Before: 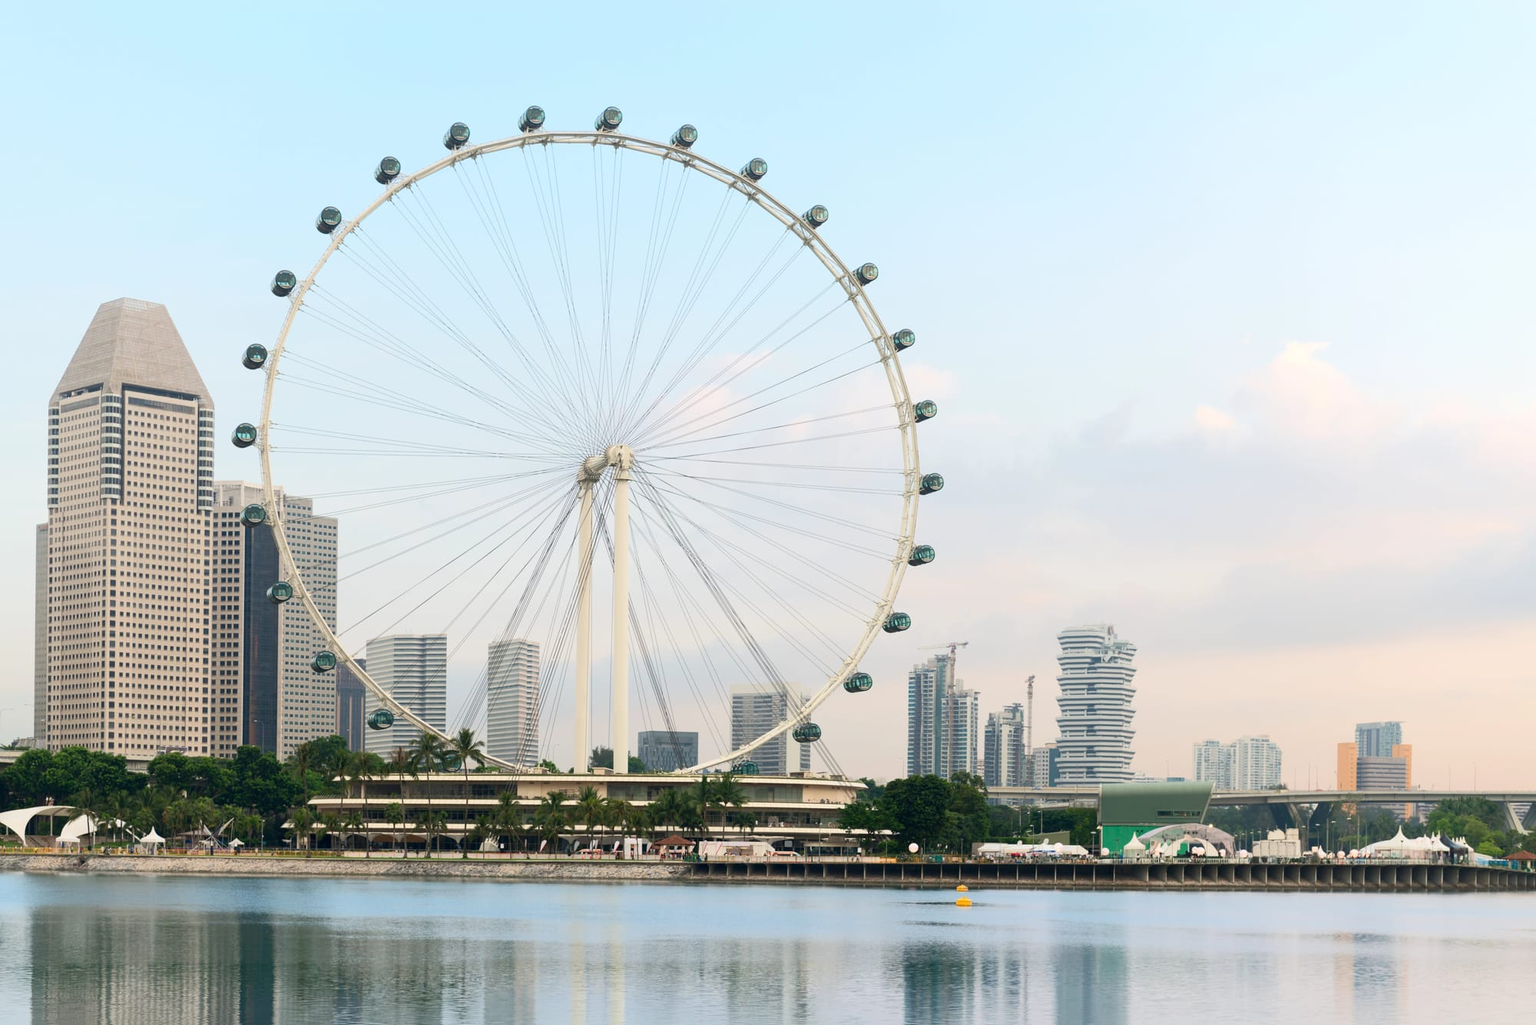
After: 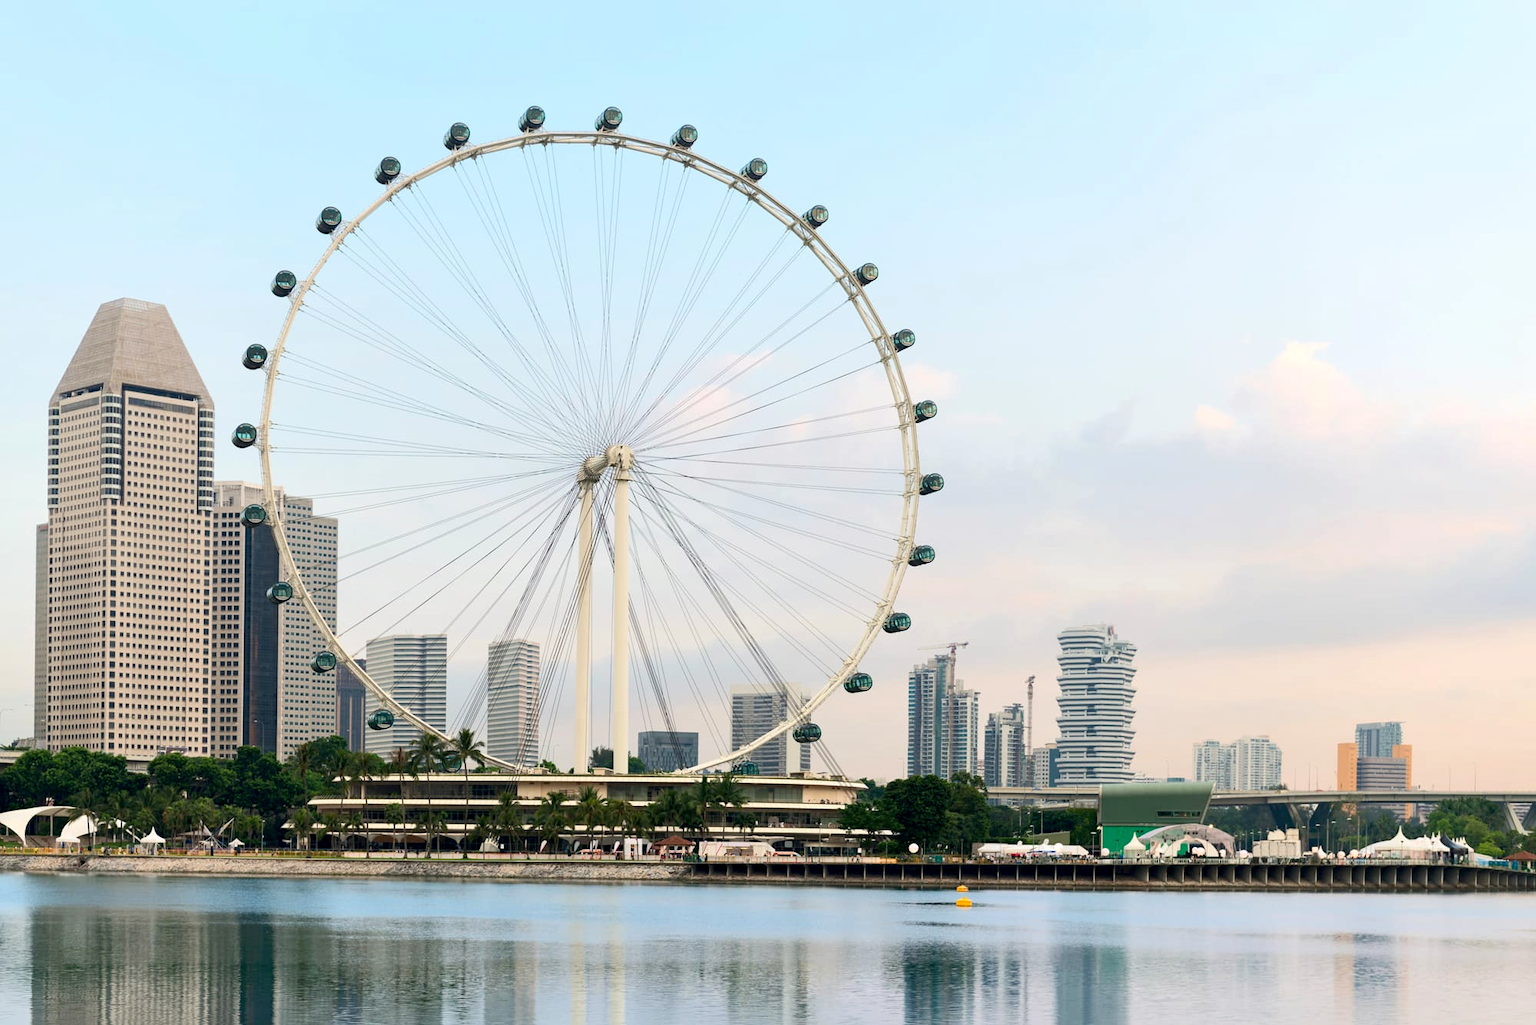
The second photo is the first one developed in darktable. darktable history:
haze removal: compatibility mode true, adaptive false
rgb levels: preserve colors max RGB
contrast equalizer: octaves 7, y [[0.6 ×6], [0.55 ×6], [0 ×6], [0 ×6], [0 ×6]], mix 0.3
